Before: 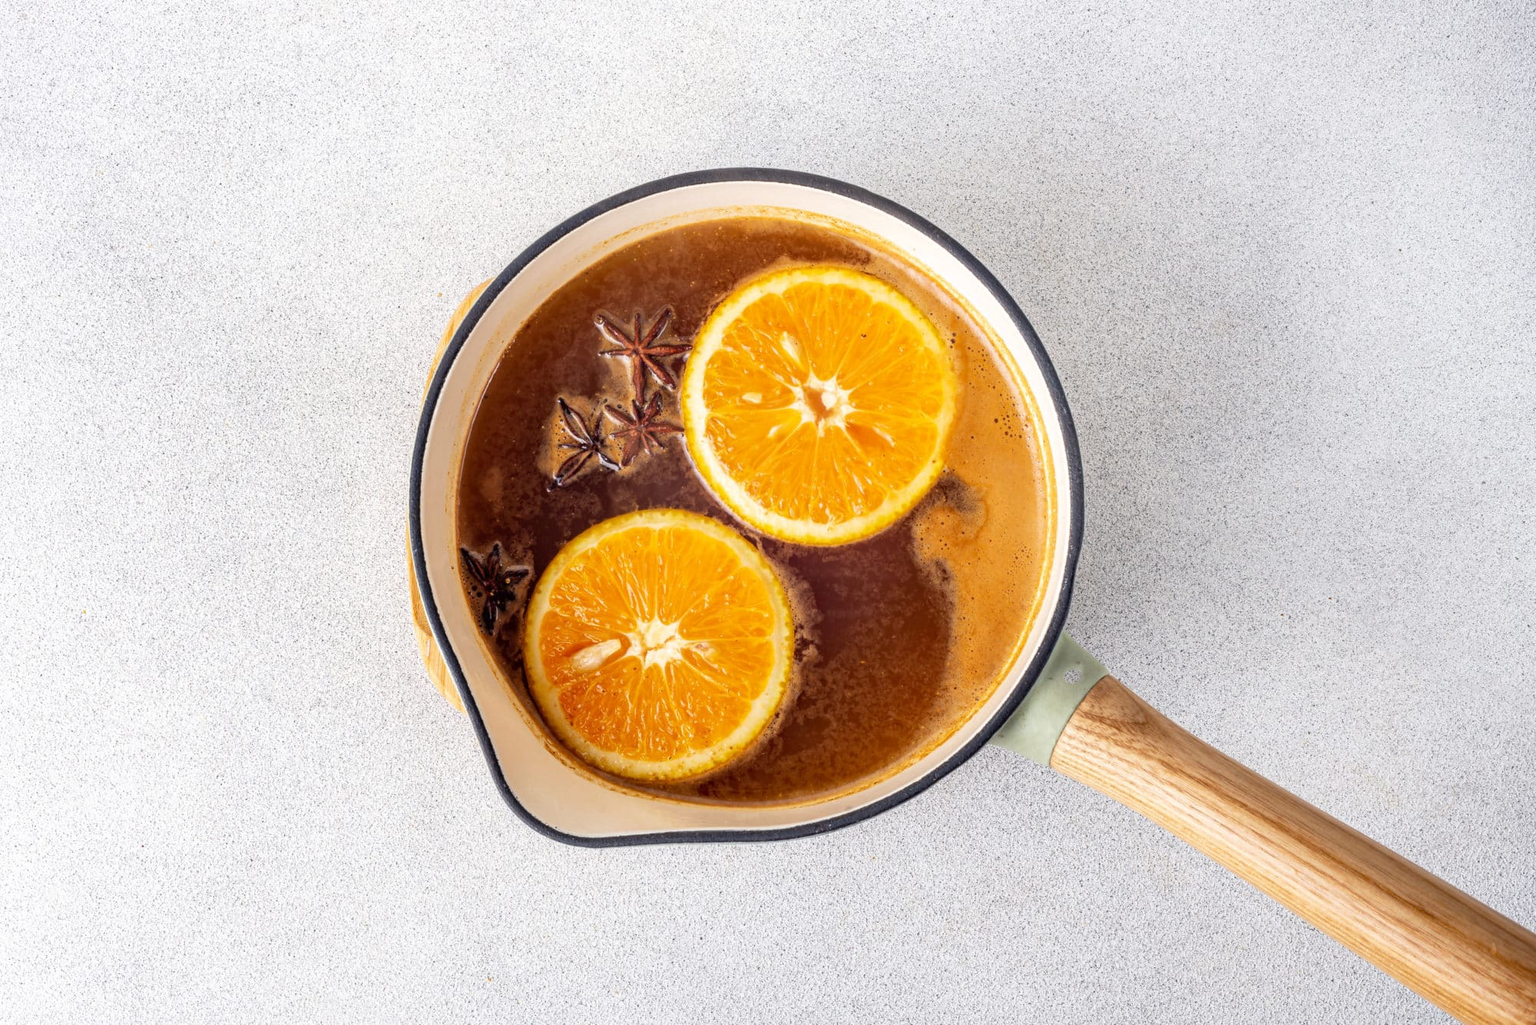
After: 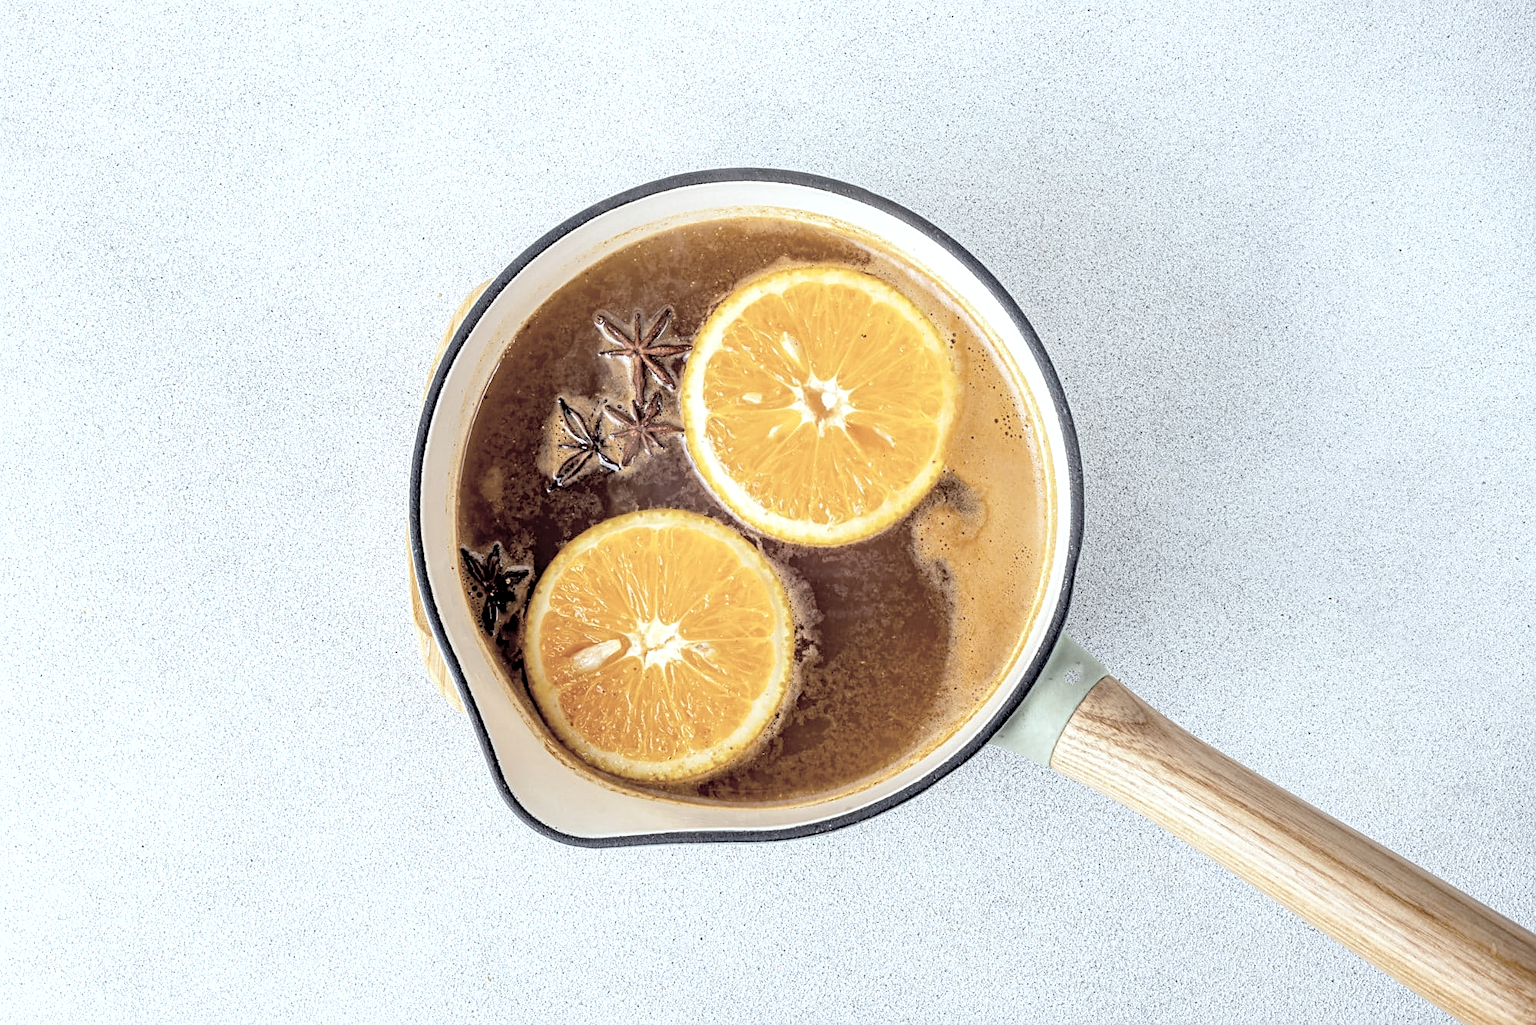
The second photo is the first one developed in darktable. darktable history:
contrast brightness saturation: brightness 0.183, saturation -0.501
local contrast: highlights 107%, shadows 102%, detail 120%, midtone range 0.2
color calibration: output colorfulness [0, 0.315, 0, 0], illuminant Planckian (black body), x 0.368, y 0.361, temperature 4277.68 K
sharpen: on, module defaults
exposure: black level correction 0.009, exposure 0.106 EV, compensate highlight preservation false
